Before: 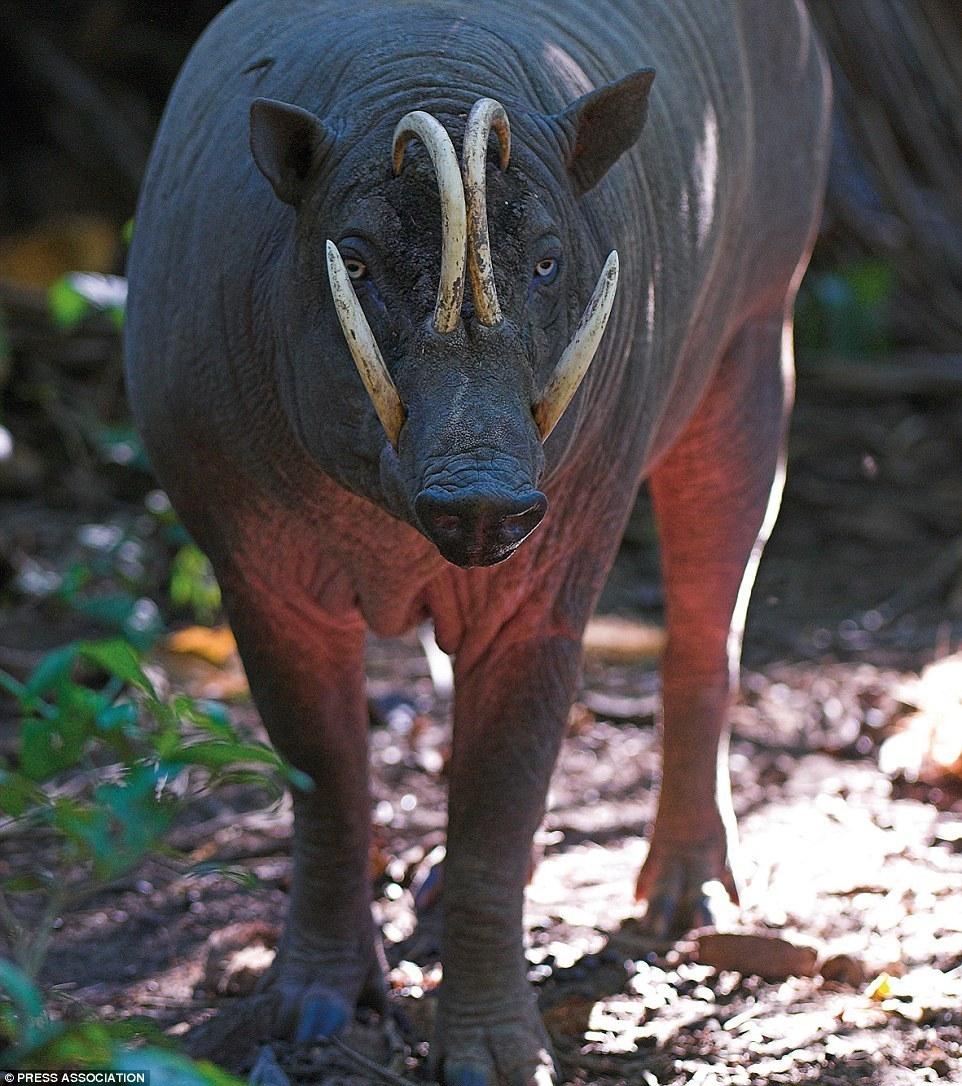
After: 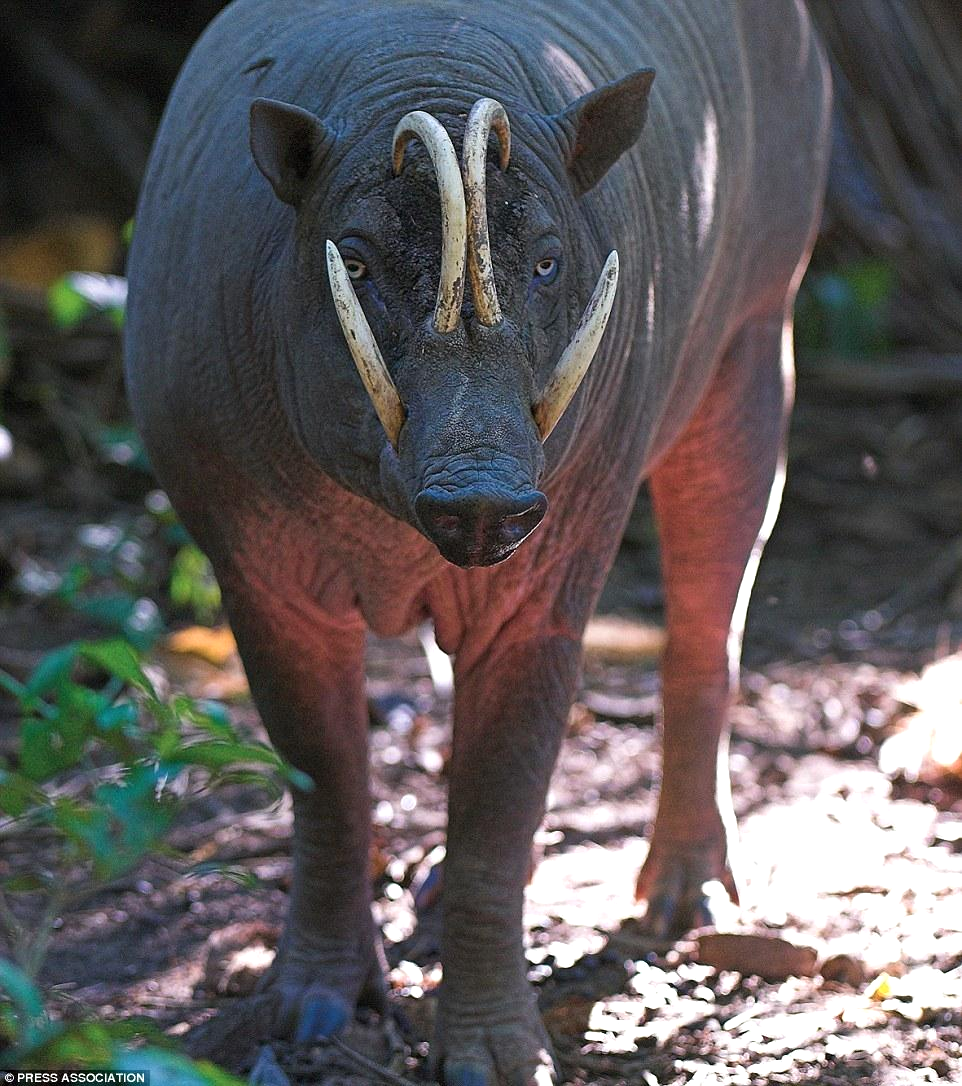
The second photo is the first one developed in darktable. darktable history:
exposure: exposure 0.297 EV, compensate exposure bias true, compensate highlight preservation false
color zones: curves: ch0 [(0, 0.5) (0.143, 0.52) (0.286, 0.5) (0.429, 0.5) (0.571, 0.5) (0.714, 0.5) (0.857, 0.5) (1, 0.5)]; ch1 [(0, 0.489) (0.155, 0.45) (0.286, 0.466) (0.429, 0.5) (0.571, 0.5) (0.714, 0.5) (0.857, 0.5) (1, 0.489)]
